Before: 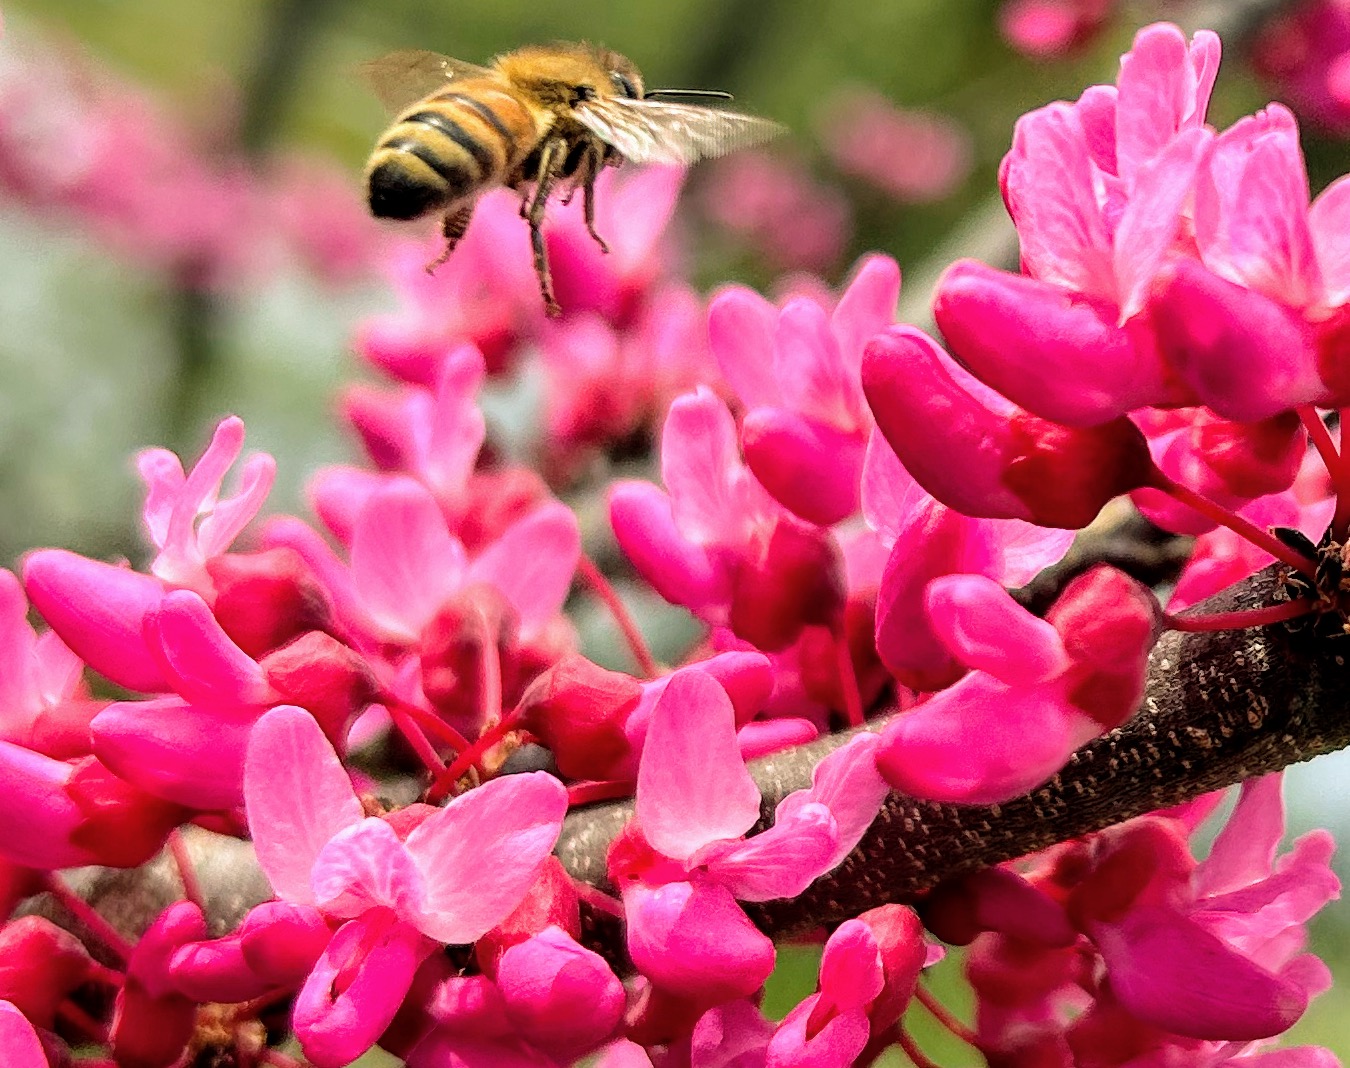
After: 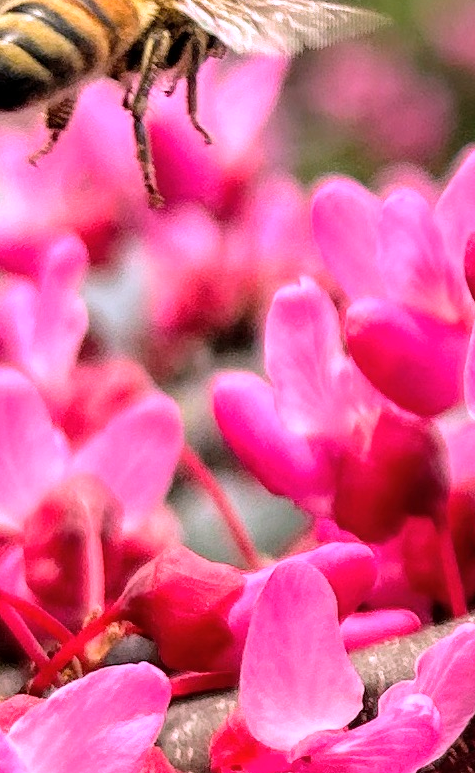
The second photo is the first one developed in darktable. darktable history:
crop and rotate: left 29.476%, top 10.214%, right 35.32%, bottom 17.333%
white balance: red 1.066, blue 1.119
